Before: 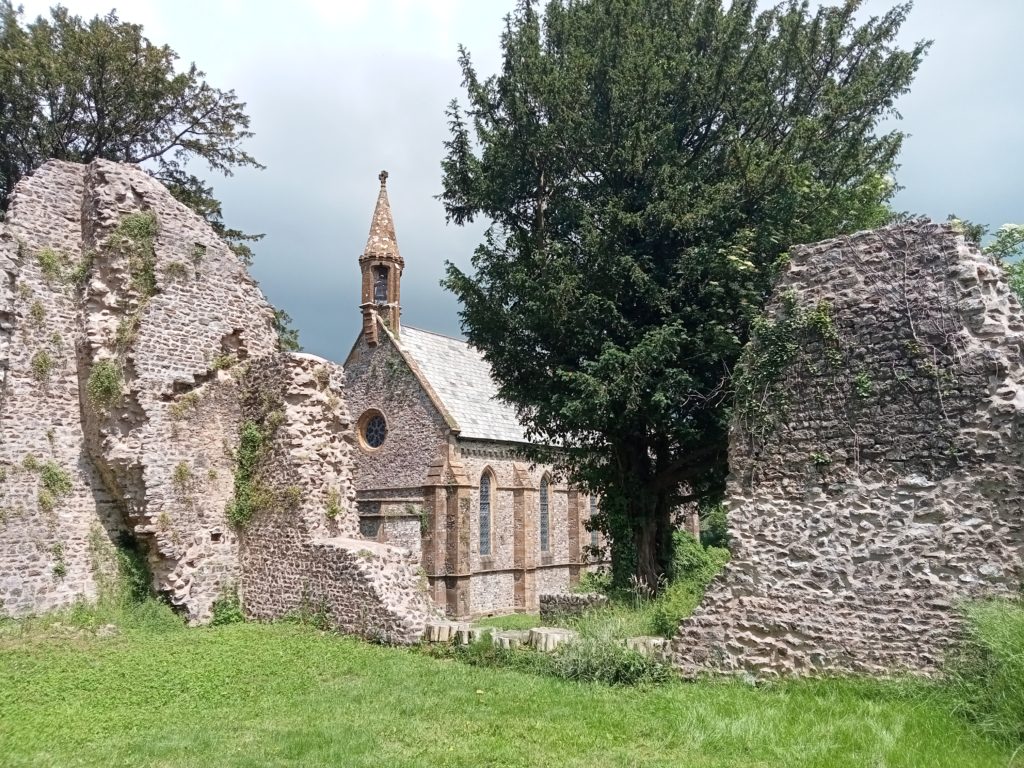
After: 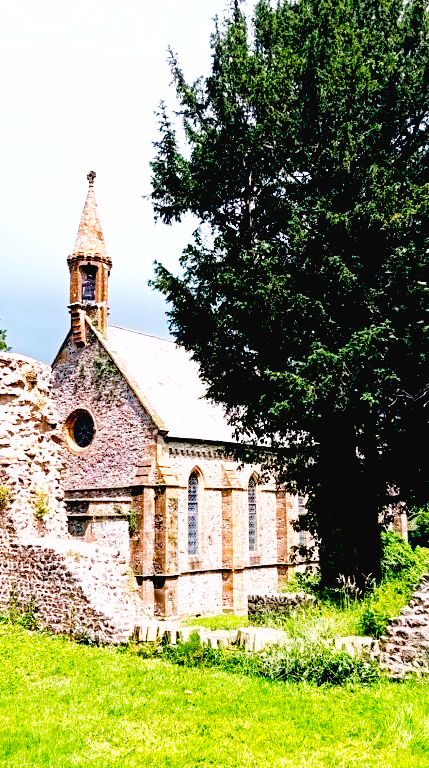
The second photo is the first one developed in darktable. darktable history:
color balance rgb: highlights gain › chroma 1.507%, highlights gain › hue 306.86°, global offset › luminance -0.864%, perceptual saturation grading › global saturation 24.887%, perceptual brilliance grading › global brilliance 14.609%, perceptual brilliance grading › shadows -34.925%
shadows and highlights: shadows 25.27, highlights -23.97
contrast brightness saturation: brightness 0.094, saturation 0.192
crop: left 28.583%, right 29.487%
haze removal: strength 0.092, compatibility mode true, adaptive false
tone curve: curves: ch0 [(0, 0.021) (0.148, 0.076) (0.232, 0.191) (0.398, 0.423) (0.572, 0.672) (0.705, 0.812) (0.877, 0.931) (0.99, 0.987)]; ch1 [(0, 0) (0.377, 0.325) (0.493, 0.486) (0.508, 0.502) (0.515, 0.514) (0.554, 0.586) (0.623, 0.658) (0.701, 0.704) (0.778, 0.751) (1, 1)]; ch2 [(0, 0) (0.431, 0.398) (0.485, 0.486) (0.495, 0.498) (0.511, 0.507) (0.58, 0.66) (0.679, 0.757) (0.749, 0.829) (1, 0.991)], preserve colors none
exposure: black level correction 0.04, exposure 0.499 EV, compensate exposure bias true, compensate highlight preservation false
